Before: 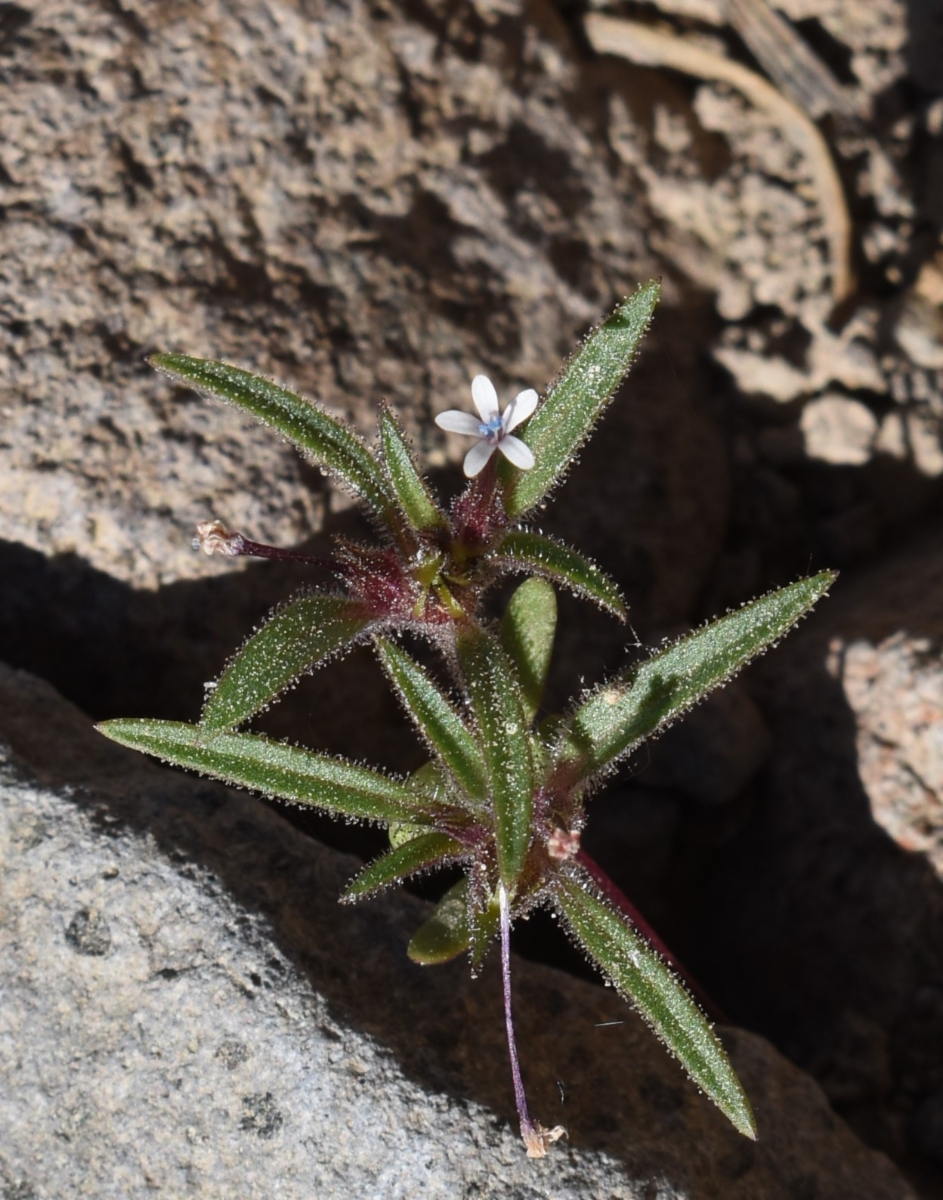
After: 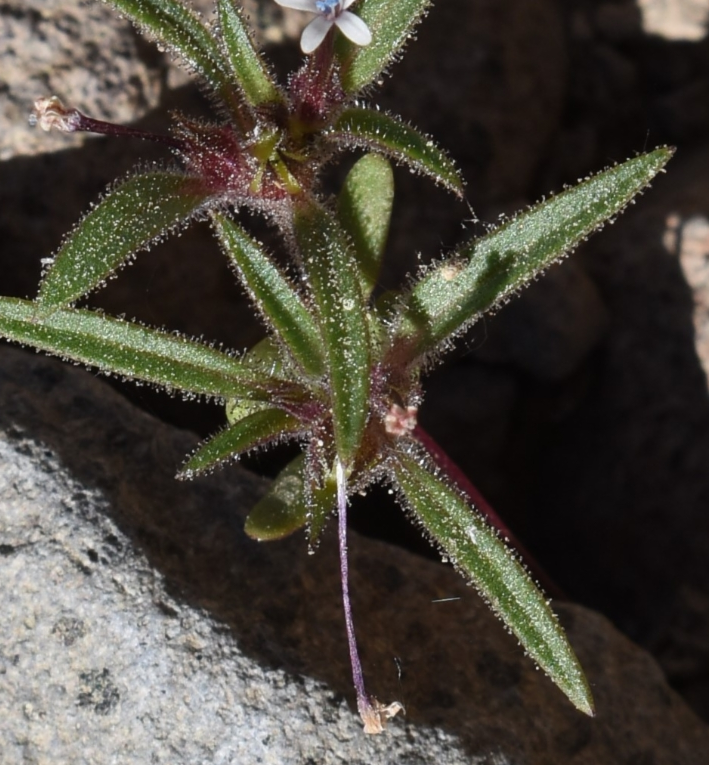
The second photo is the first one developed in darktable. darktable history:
crop and rotate: left 17.354%, top 35.388%, right 7.432%, bottom 0.797%
